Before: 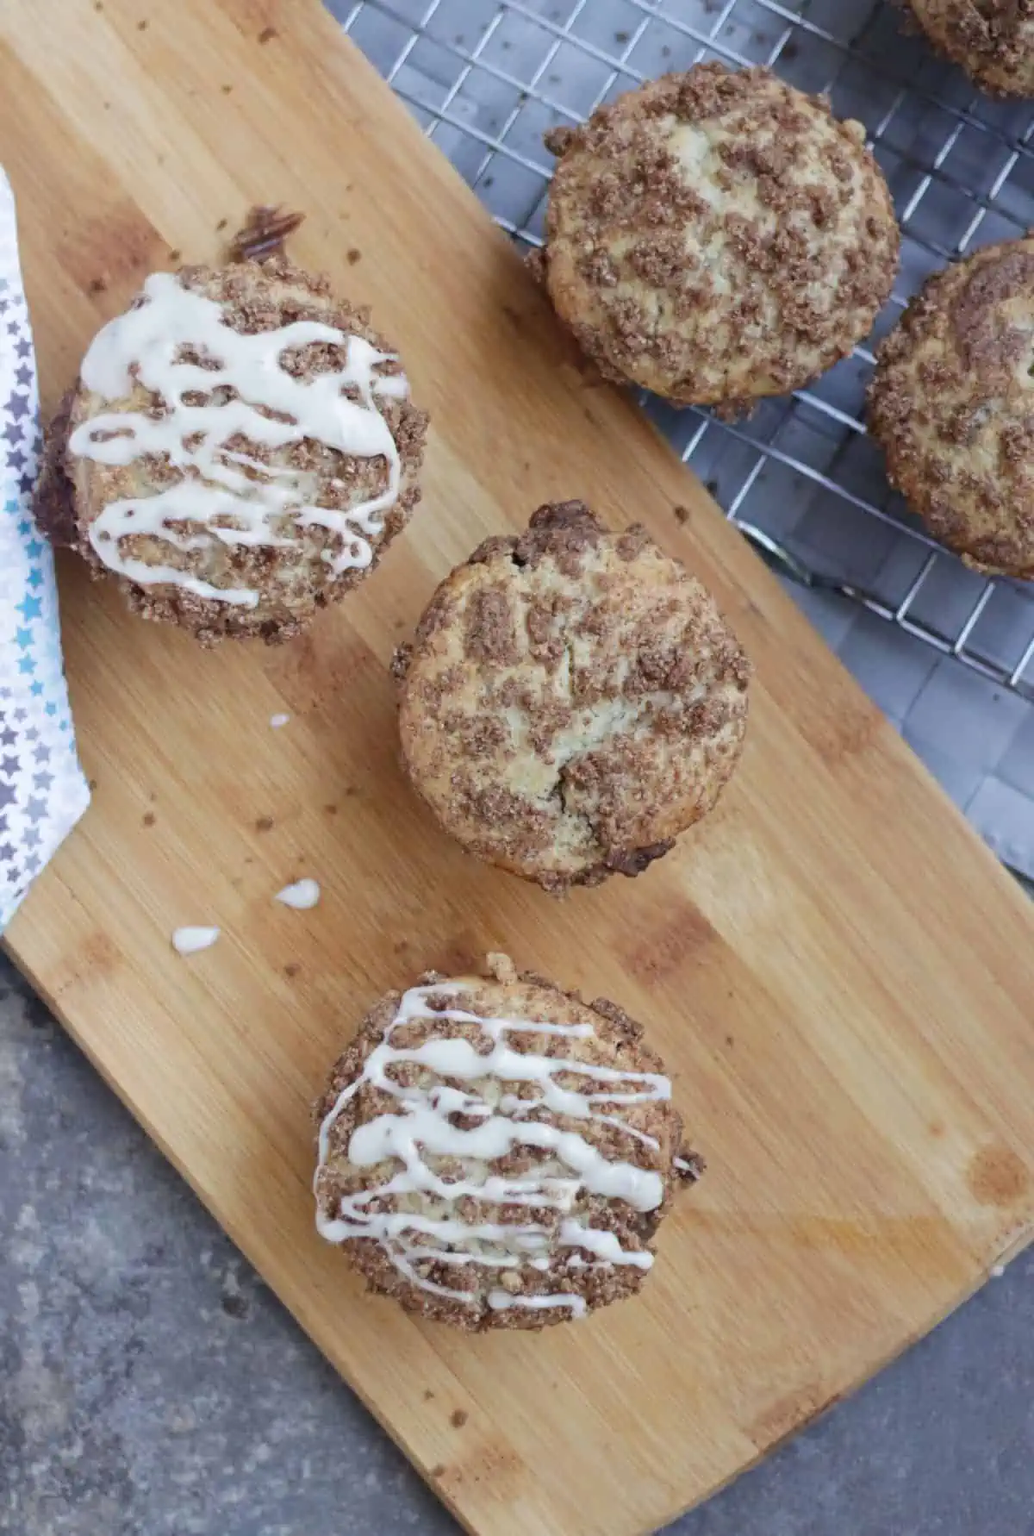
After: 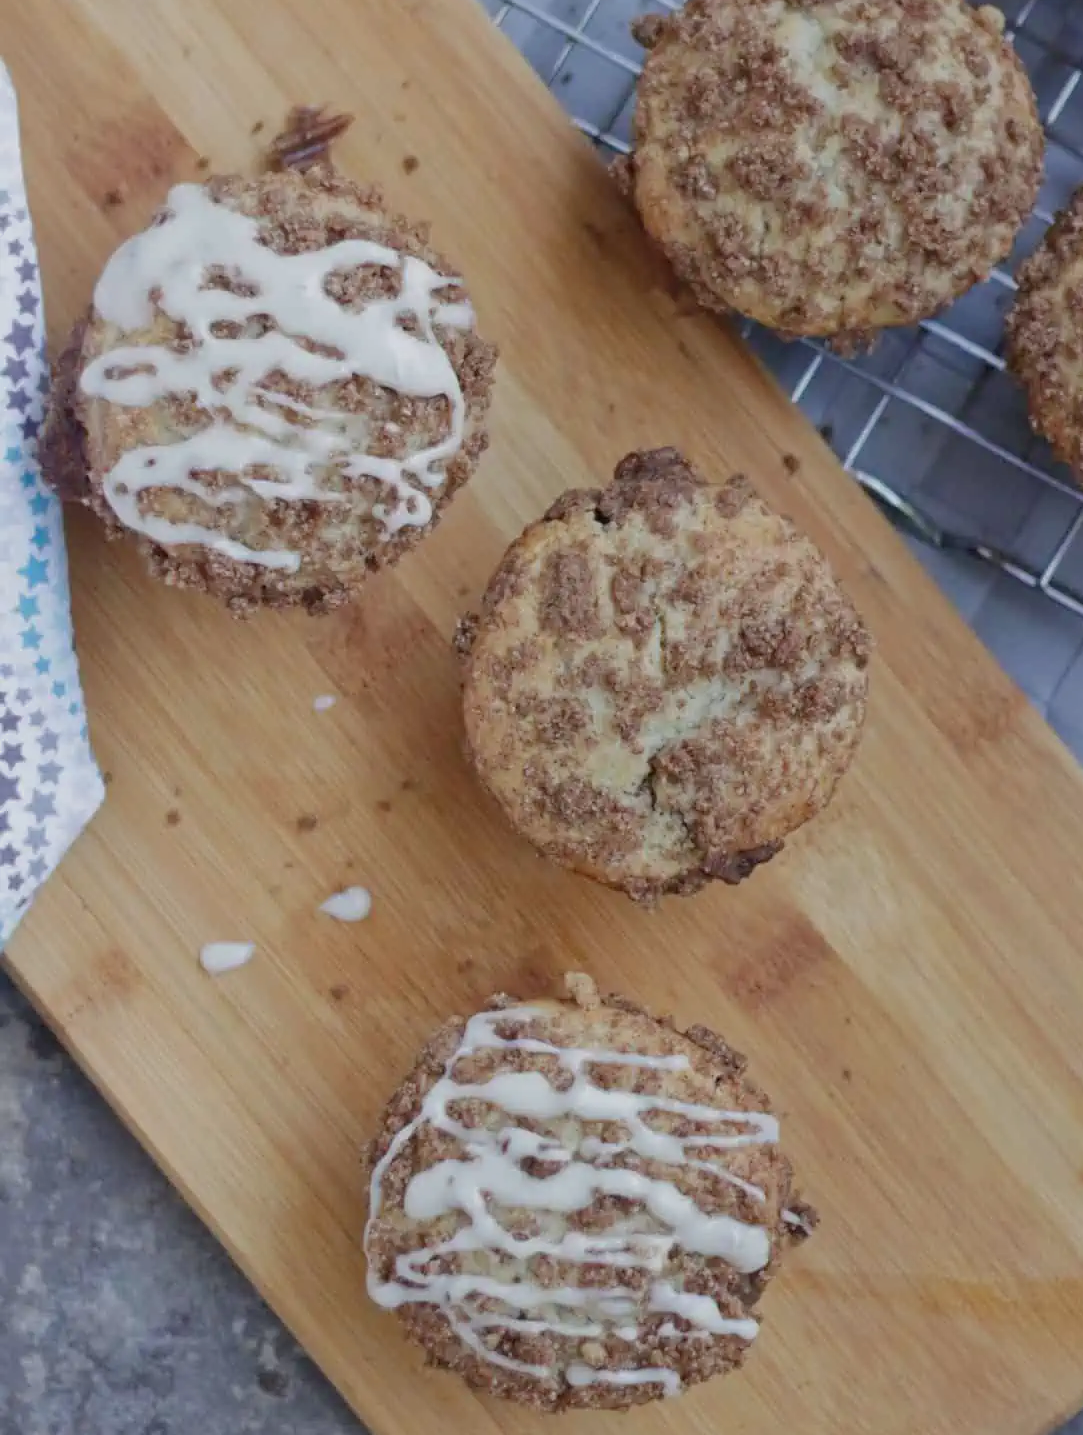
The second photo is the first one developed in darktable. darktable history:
white balance: emerald 1
tone equalizer: -8 EV 0.25 EV, -7 EV 0.417 EV, -6 EV 0.417 EV, -5 EV 0.25 EV, -3 EV -0.25 EV, -2 EV -0.417 EV, -1 EV -0.417 EV, +0 EV -0.25 EV, edges refinement/feathering 500, mask exposure compensation -1.57 EV, preserve details guided filter
crop: top 7.49%, right 9.717%, bottom 11.943%
